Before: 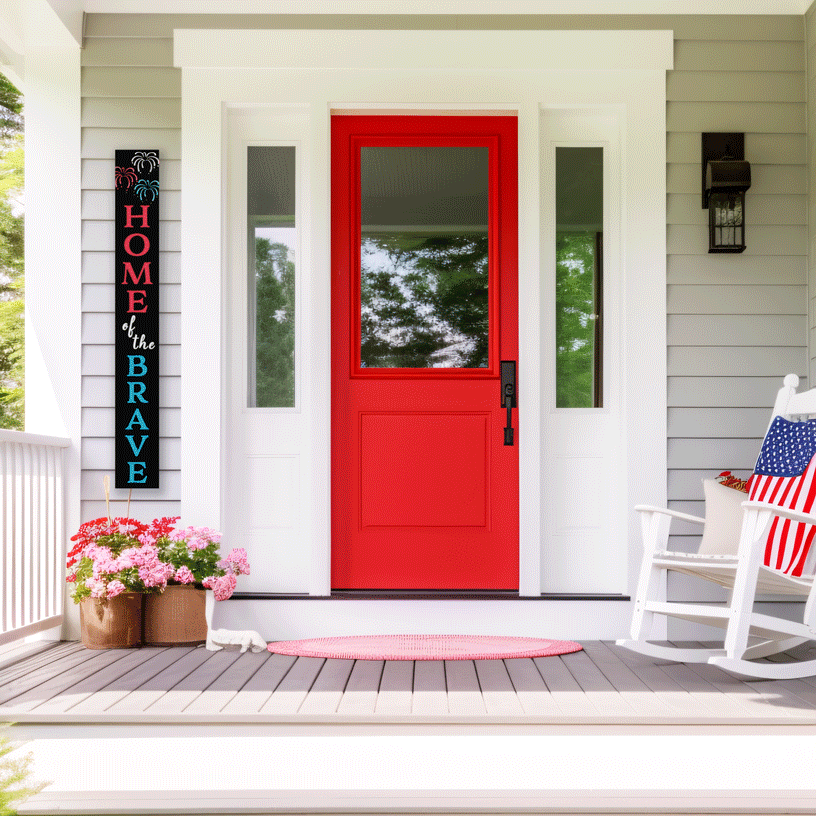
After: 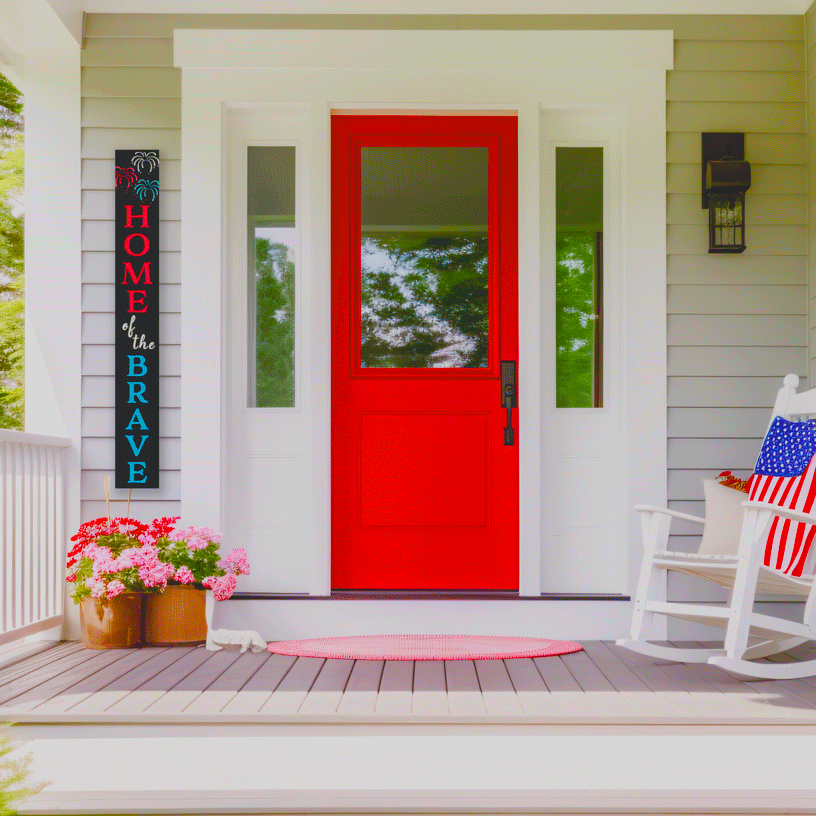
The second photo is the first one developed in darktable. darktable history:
color balance rgb: perceptual saturation grading › global saturation 24.74%, perceptual saturation grading › highlights -51.22%, perceptual saturation grading › mid-tones 19.16%, perceptual saturation grading › shadows 60.98%, global vibrance 50%
contrast brightness saturation: contrast -0.28
